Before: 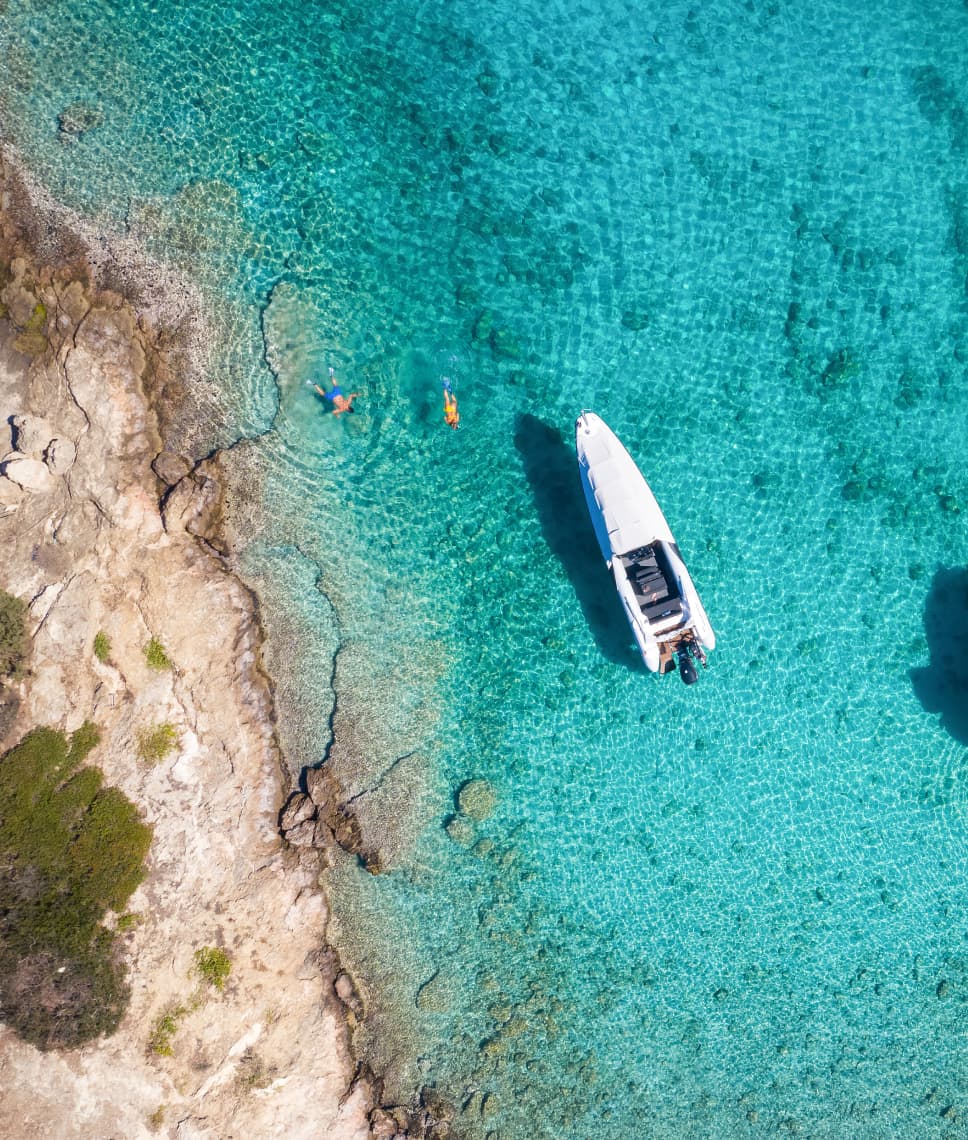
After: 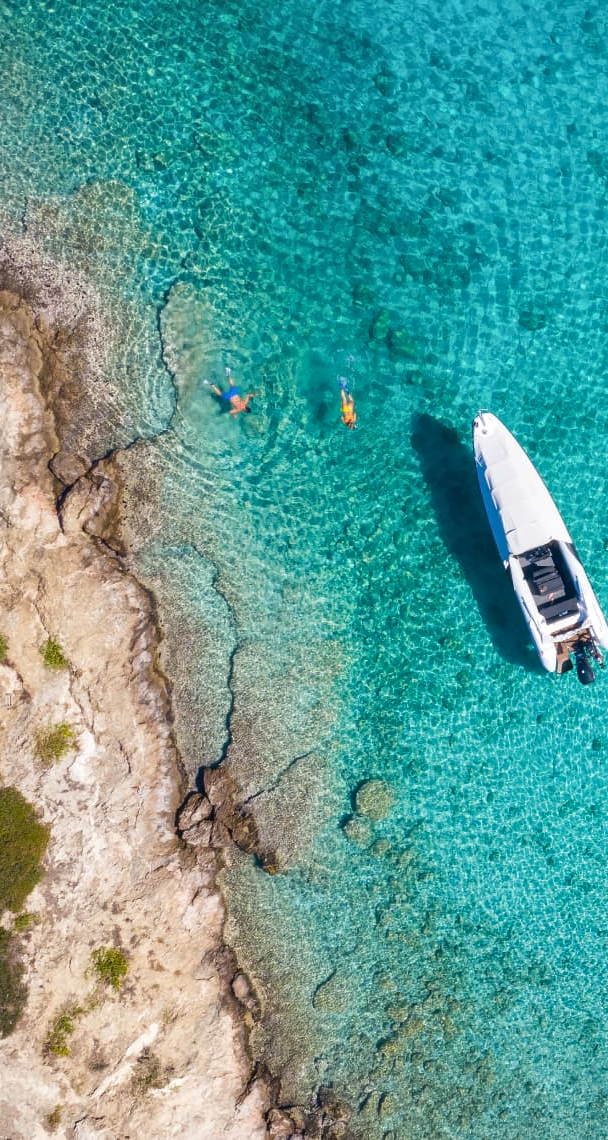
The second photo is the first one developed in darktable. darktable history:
crop: left 10.644%, right 26.528%
shadows and highlights: soften with gaussian
